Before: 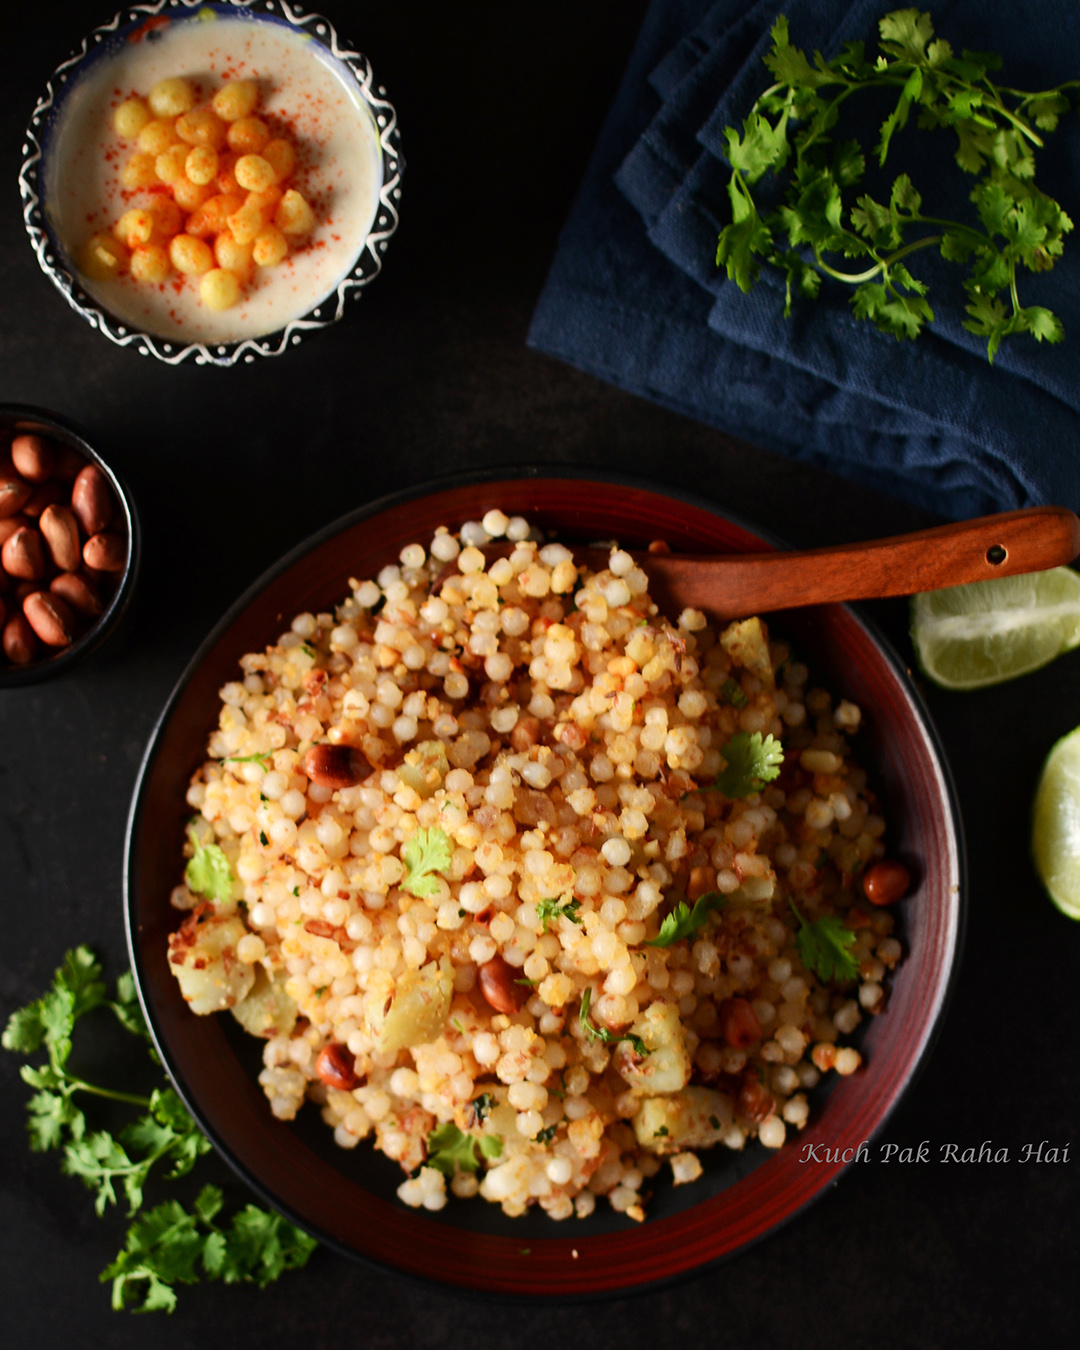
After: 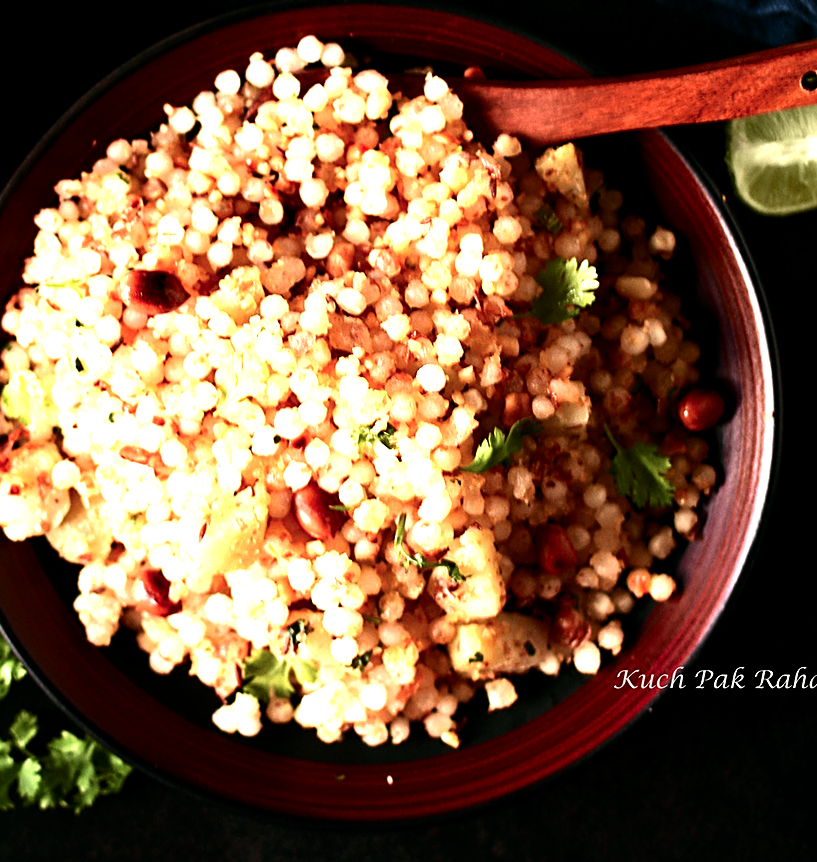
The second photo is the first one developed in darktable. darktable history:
sharpen: on, module defaults
levels: levels [0.012, 0.367, 0.697]
color balance: mode lift, gamma, gain (sRGB), lift [1, 0.99, 1.01, 0.992], gamma [1, 1.037, 0.974, 0.963]
crop and rotate: left 17.299%, top 35.115%, right 7.015%, bottom 1.024%
tone curve: curves: ch0 [(0, 0) (0.105, 0.068) (0.195, 0.162) (0.283, 0.283) (0.384, 0.404) (0.485, 0.531) (0.638, 0.681) (0.795, 0.879) (1, 0.977)]; ch1 [(0, 0) (0.161, 0.092) (0.35, 0.33) (0.379, 0.401) (0.456, 0.469) (0.504, 0.501) (0.512, 0.523) (0.58, 0.597) (0.635, 0.646) (1, 1)]; ch2 [(0, 0) (0.371, 0.362) (0.437, 0.437) (0.5, 0.5) (0.53, 0.523) (0.56, 0.58) (0.622, 0.606) (1, 1)], color space Lab, independent channels, preserve colors none
